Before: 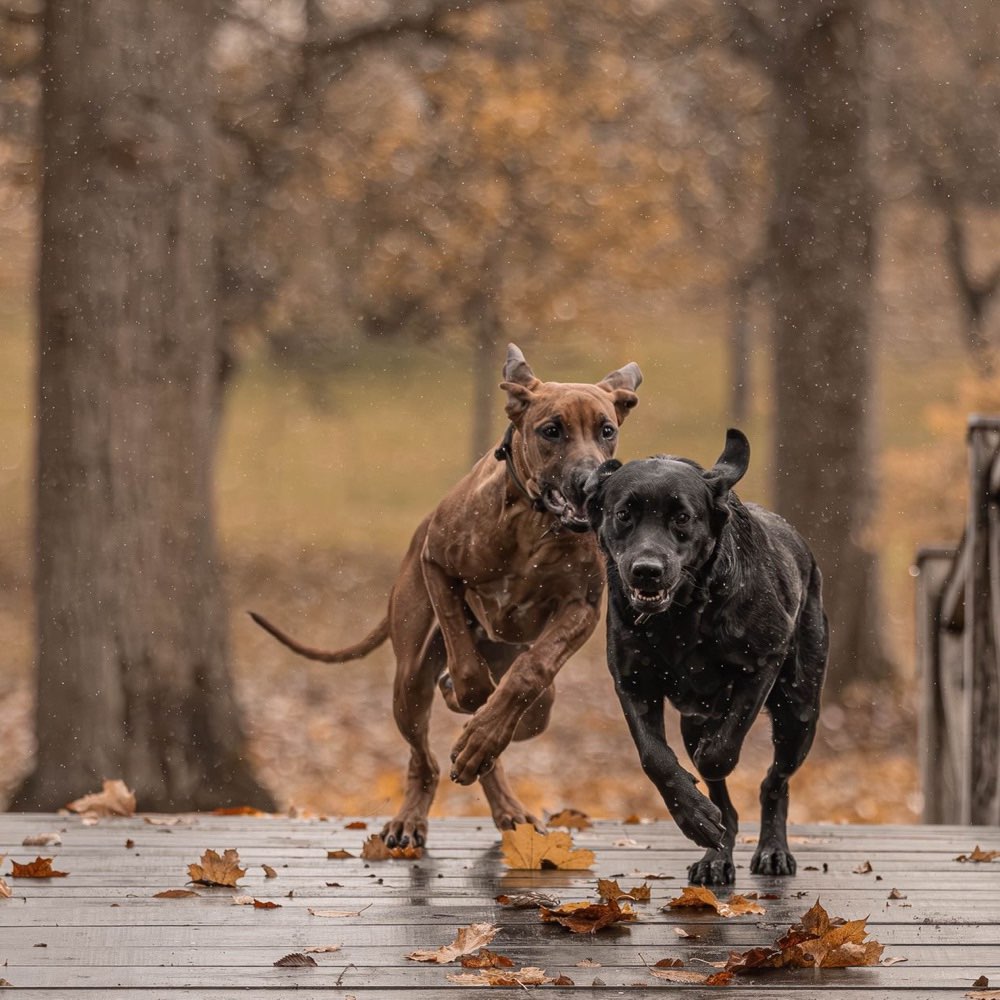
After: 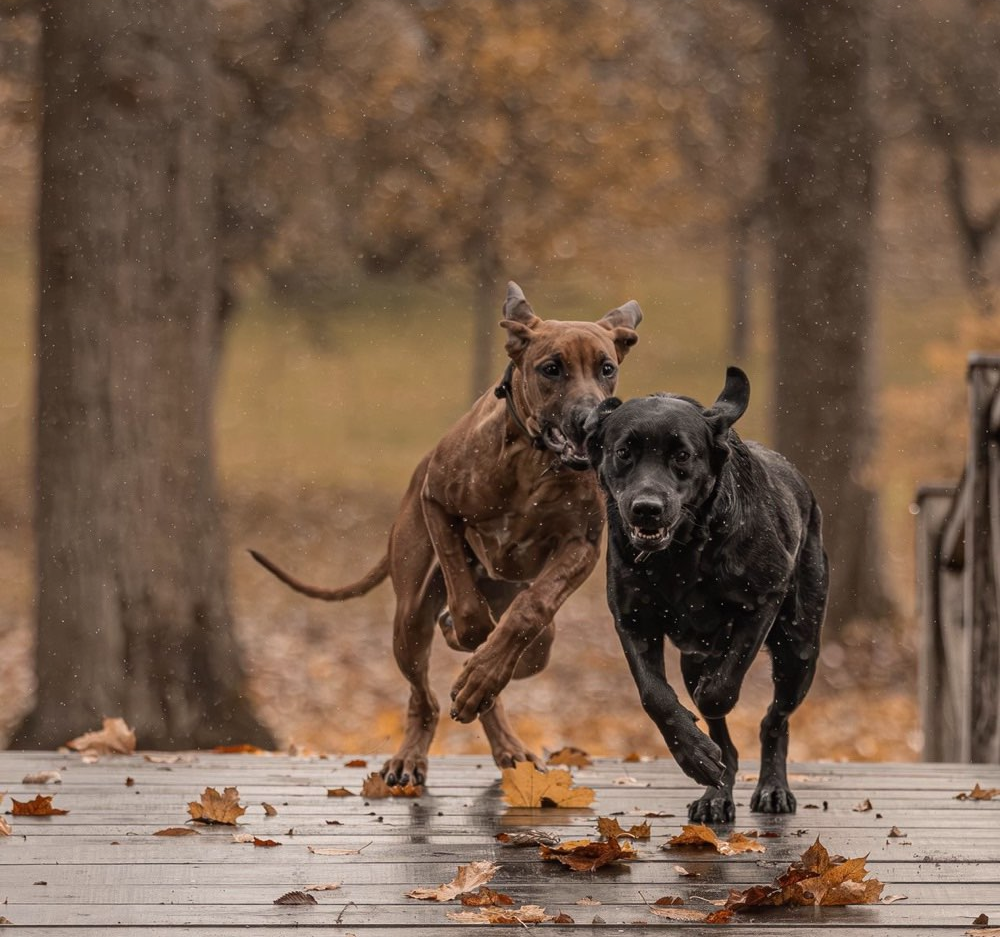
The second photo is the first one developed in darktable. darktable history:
graduated density: on, module defaults
white balance: red 1.009, blue 0.985
crop and rotate: top 6.25%
